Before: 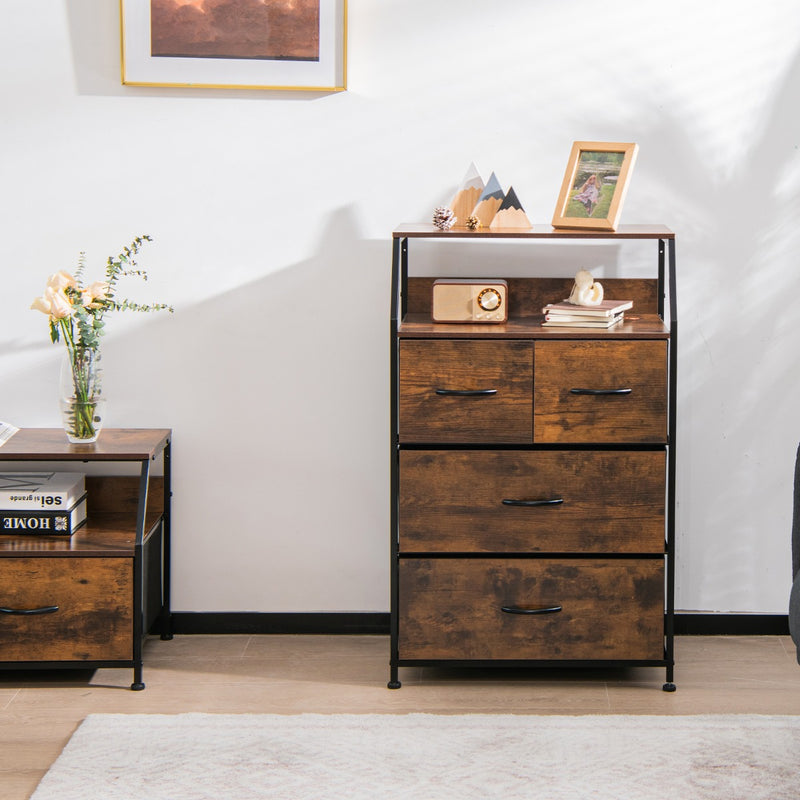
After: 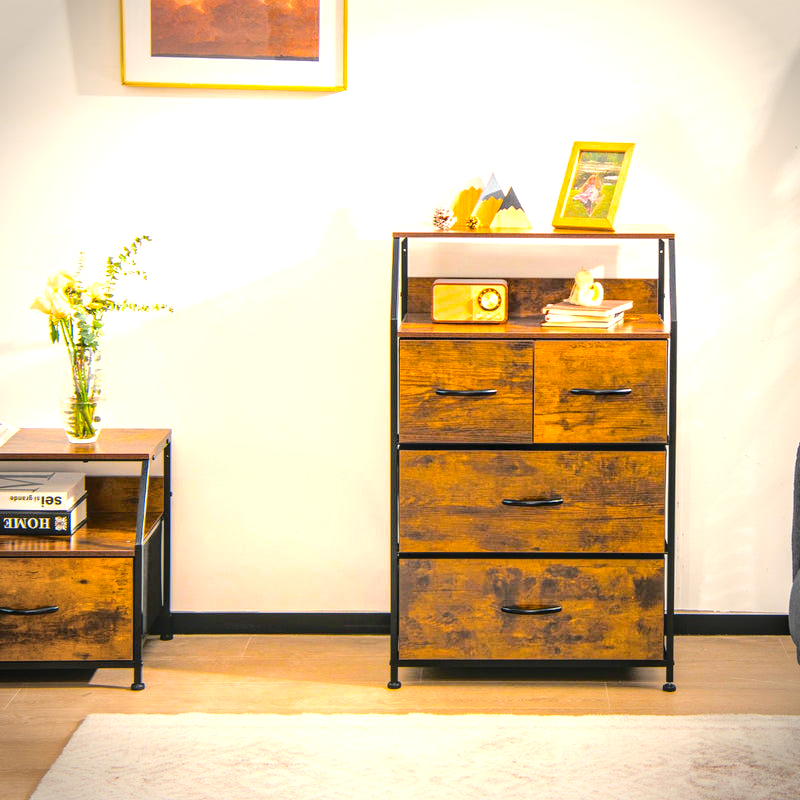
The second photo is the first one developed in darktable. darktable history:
exposure: exposure 1 EV, compensate highlight preservation false
color balance rgb: highlights gain › chroma 3.074%, highlights gain › hue 73.36°, perceptual saturation grading › global saturation 65.756%, perceptual saturation grading › highlights 50.317%, perceptual saturation grading › shadows 29.372%, global vibrance -23.987%
local contrast: detail 130%
tone curve: curves: ch0 [(0, 0) (0.003, 0.064) (0.011, 0.065) (0.025, 0.061) (0.044, 0.068) (0.069, 0.083) (0.1, 0.102) (0.136, 0.126) (0.177, 0.172) (0.224, 0.225) (0.277, 0.306) (0.335, 0.397) (0.399, 0.483) (0.468, 0.56) (0.543, 0.634) (0.623, 0.708) (0.709, 0.77) (0.801, 0.832) (0.898, 0.899) (1, 1)], color space Lab, independent channels, preserve colors none
vignetting: brightness -0.58, saturation -0.269
